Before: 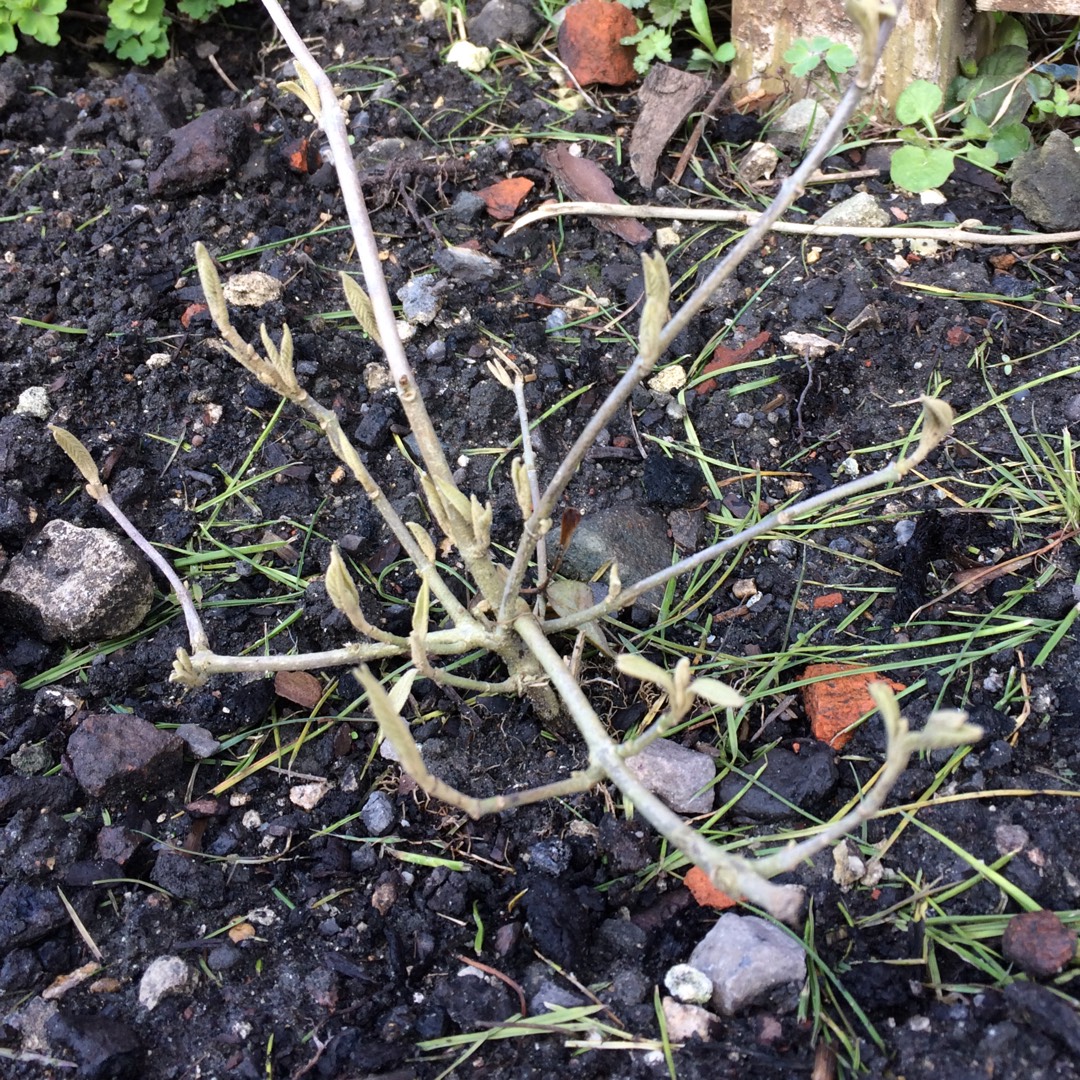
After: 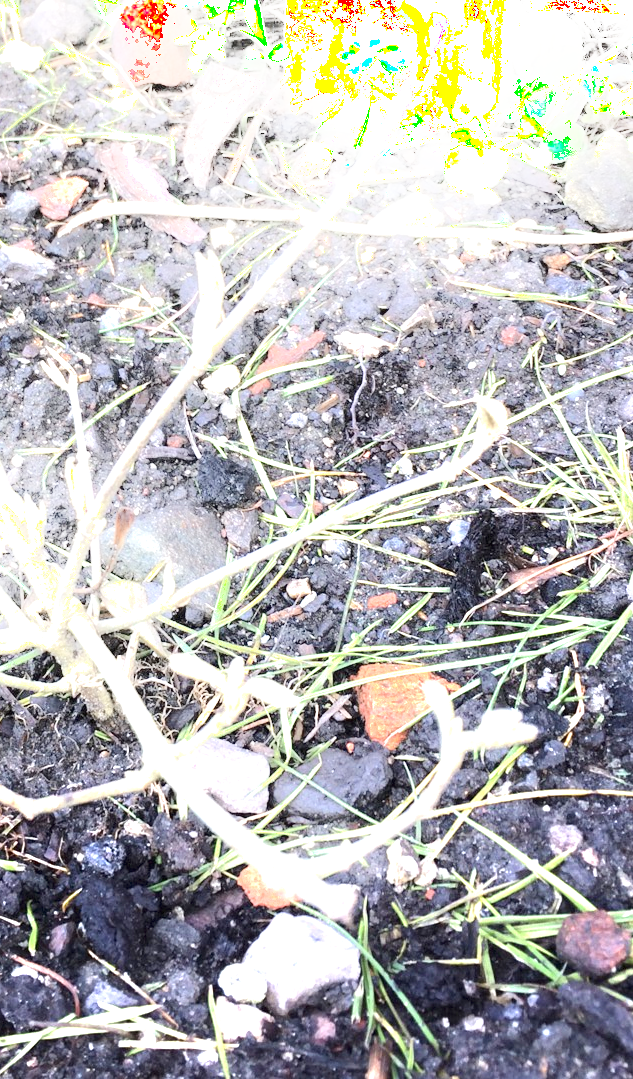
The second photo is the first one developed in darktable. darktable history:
shadows and highlights: shadows -21.76, highlights 99.29, highlights color adjustment 0.429%, soften with gaussian
crop: left 41.384%
exposure: black level correction 0, exposure 1.751 EV, compensate highlight preservation false
